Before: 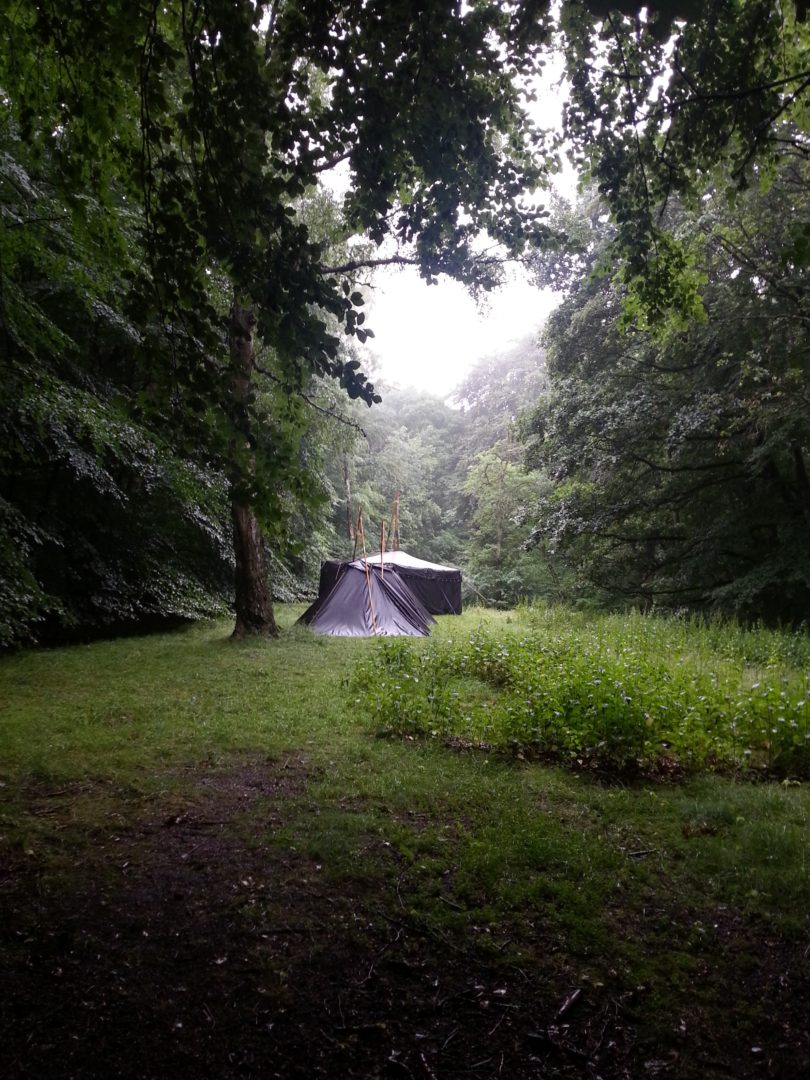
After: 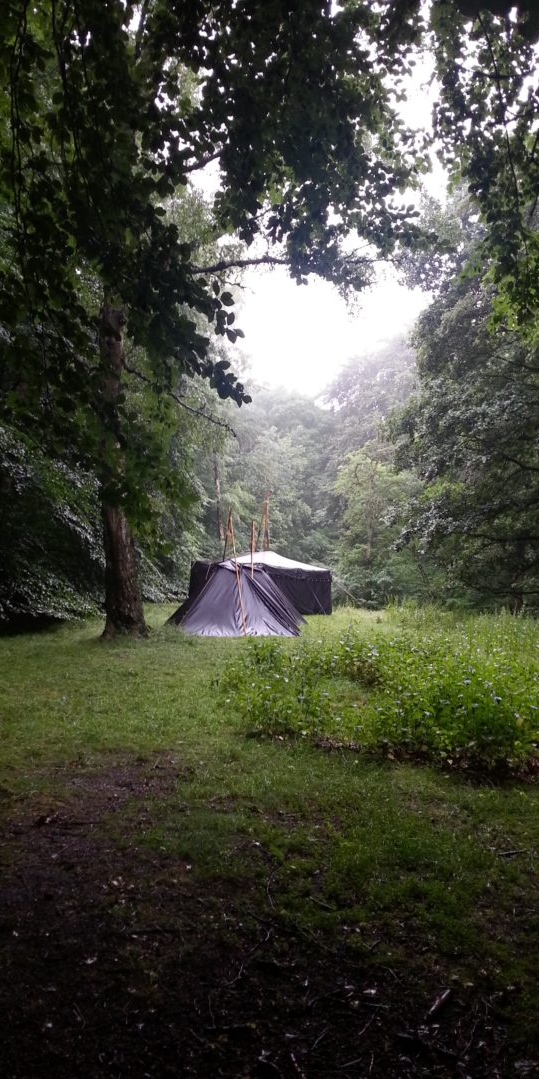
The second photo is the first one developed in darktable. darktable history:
crop and rotate: left 16.098%, right 17.279%
